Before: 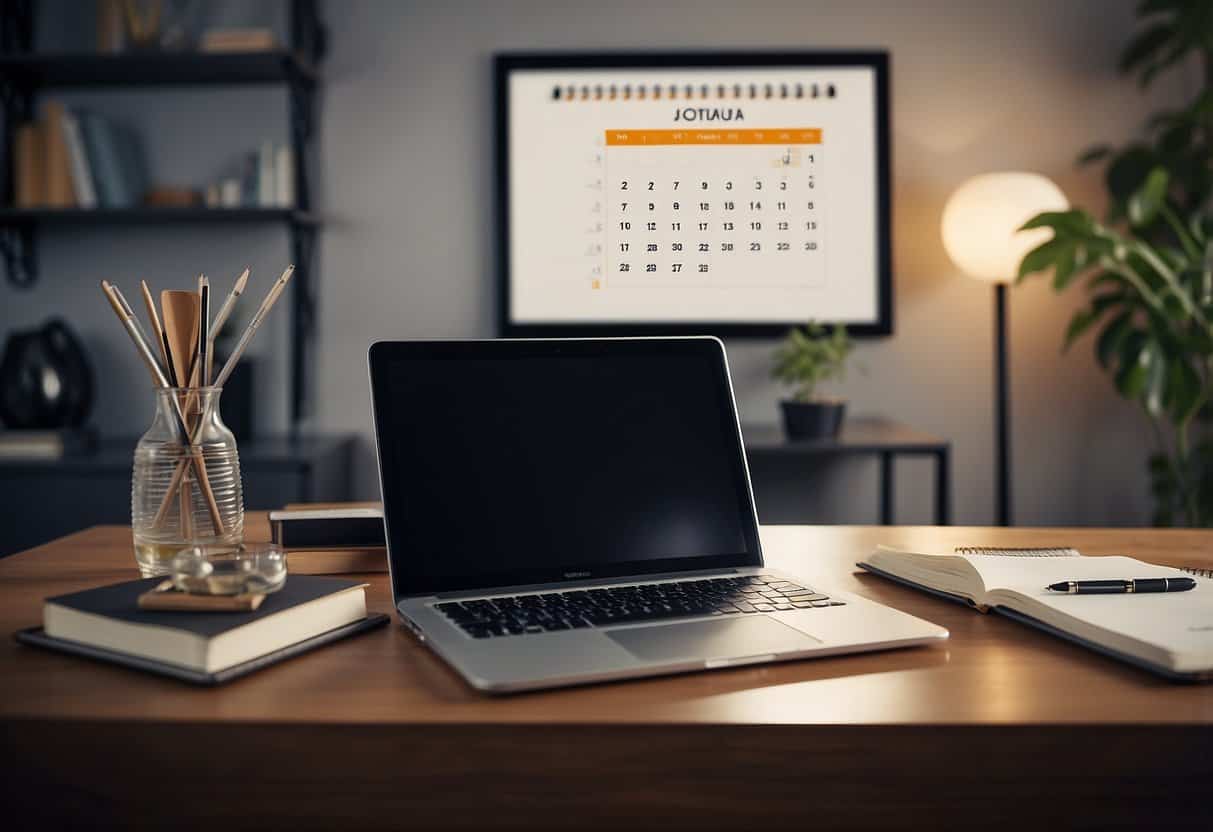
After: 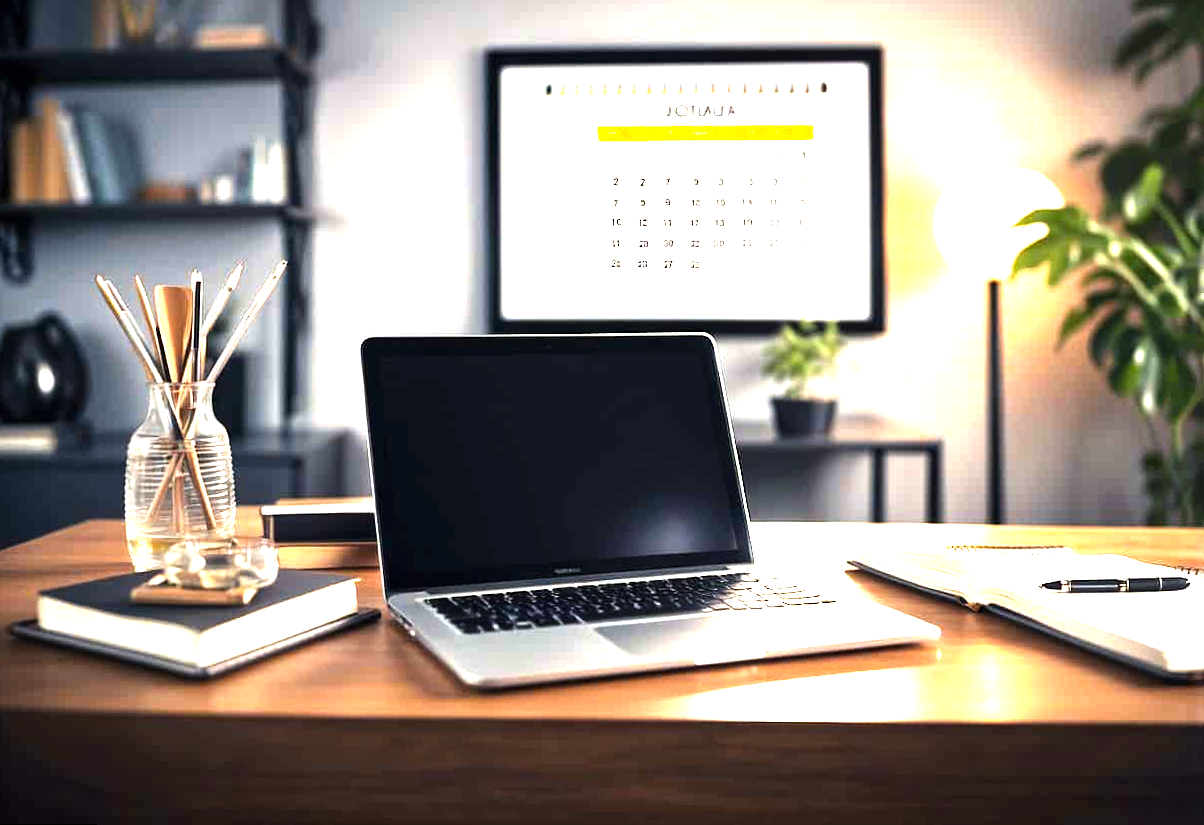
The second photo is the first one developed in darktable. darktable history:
rotate and perspective: rotation 0.192°, lens shift (horizontal) -0.015, crop left 0.005, crop right 0.996, crop top 0.006, crop bottom 0.99
vibrance: on, module defaults
color balance rgb: shadows lift › luminance -10%, power › luminance -9%, linear chroma grading › global chroma 10%, global vibrance 10%, contrast 15%, saturation formula JzAzBz (2021)
exposure: black level correction 0, exposure 2.138 EV, compensate exposure bias true, compensate highlight preservation false
